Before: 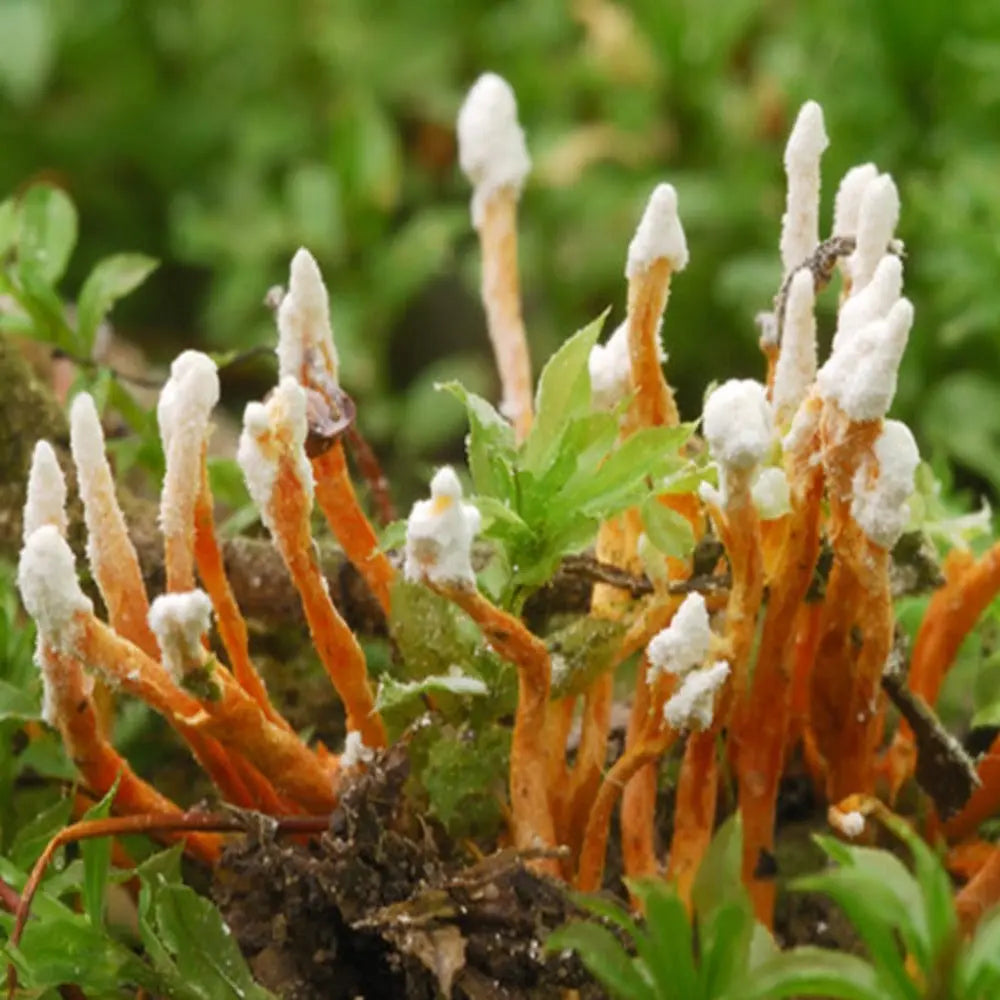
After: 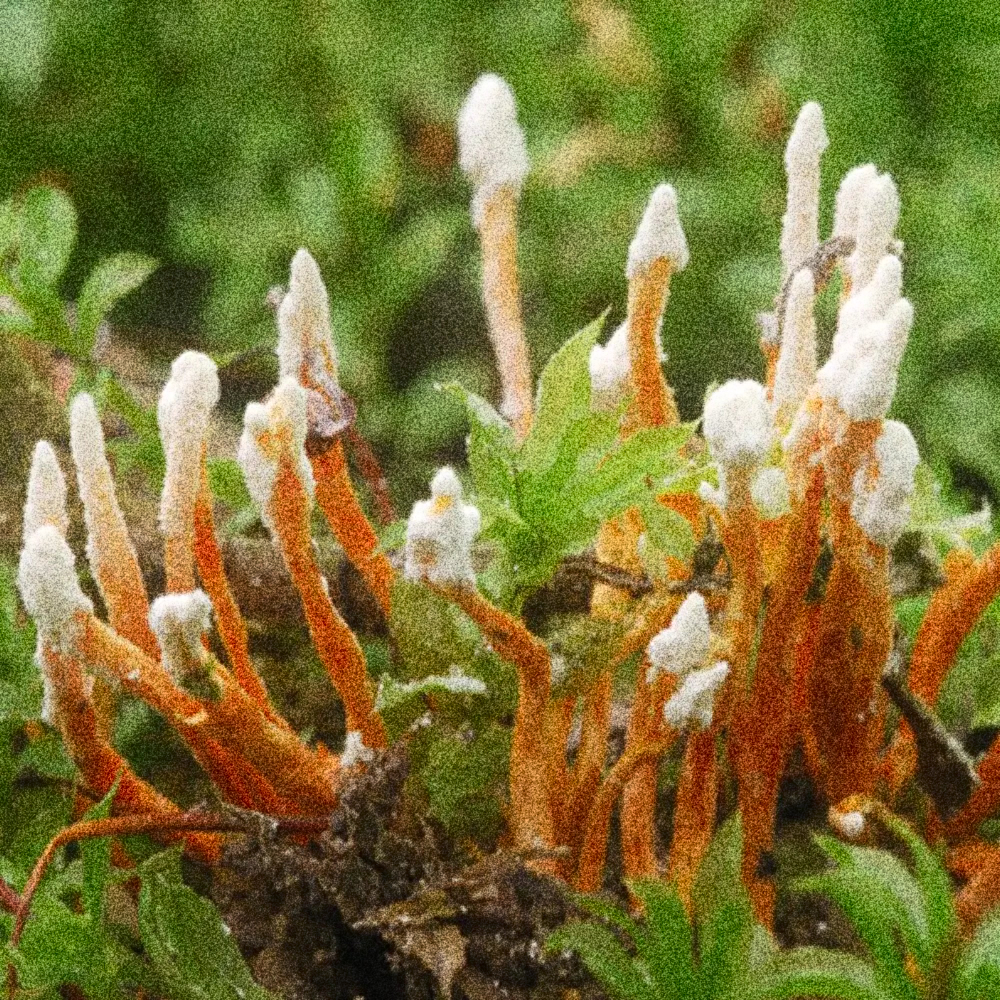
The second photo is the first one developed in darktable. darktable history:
bloom: size 16%, threshold 98%, strength 20%
grain: coarseness 30.02 ISO, strength 100%
